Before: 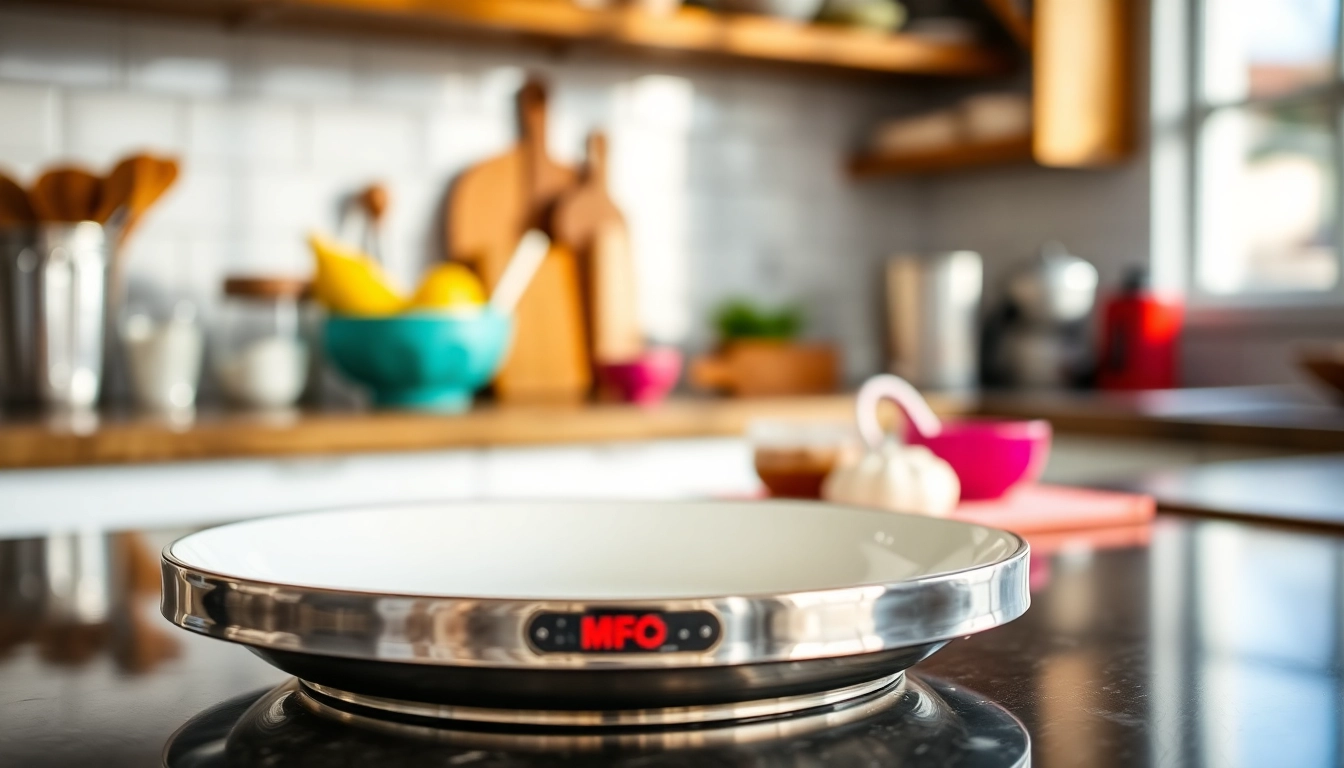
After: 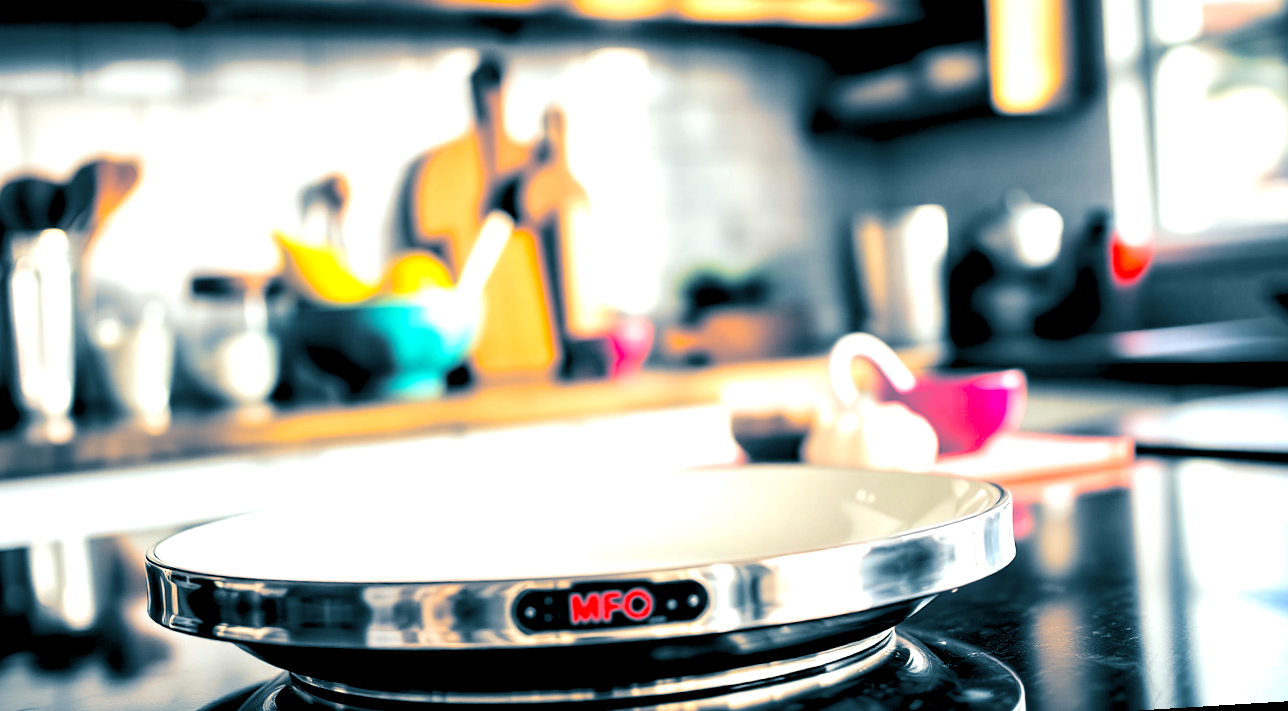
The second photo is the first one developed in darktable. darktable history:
tone equalizer: -8 EV 0.001 EV, -7 EV -0.002 EV, -6 EV 0.002 EV, -5 EV -0.03 EV, -4 EV -0.116 EV, -3 EV -0.169 EV, -2 EV 0.24 EV, -1 EV 0.702 EV, +0 EV 0.493 EV
exposure: black level correction 0.025, exposure 0.182 EV, compensate highlight preservation false
rotate and perspective: rotation -3.52°, crop left 0.036, crop right 0.964, crop top 0.081, crop bottom 0.919
split-toning: shadows › hue 212.4°, balance -70
